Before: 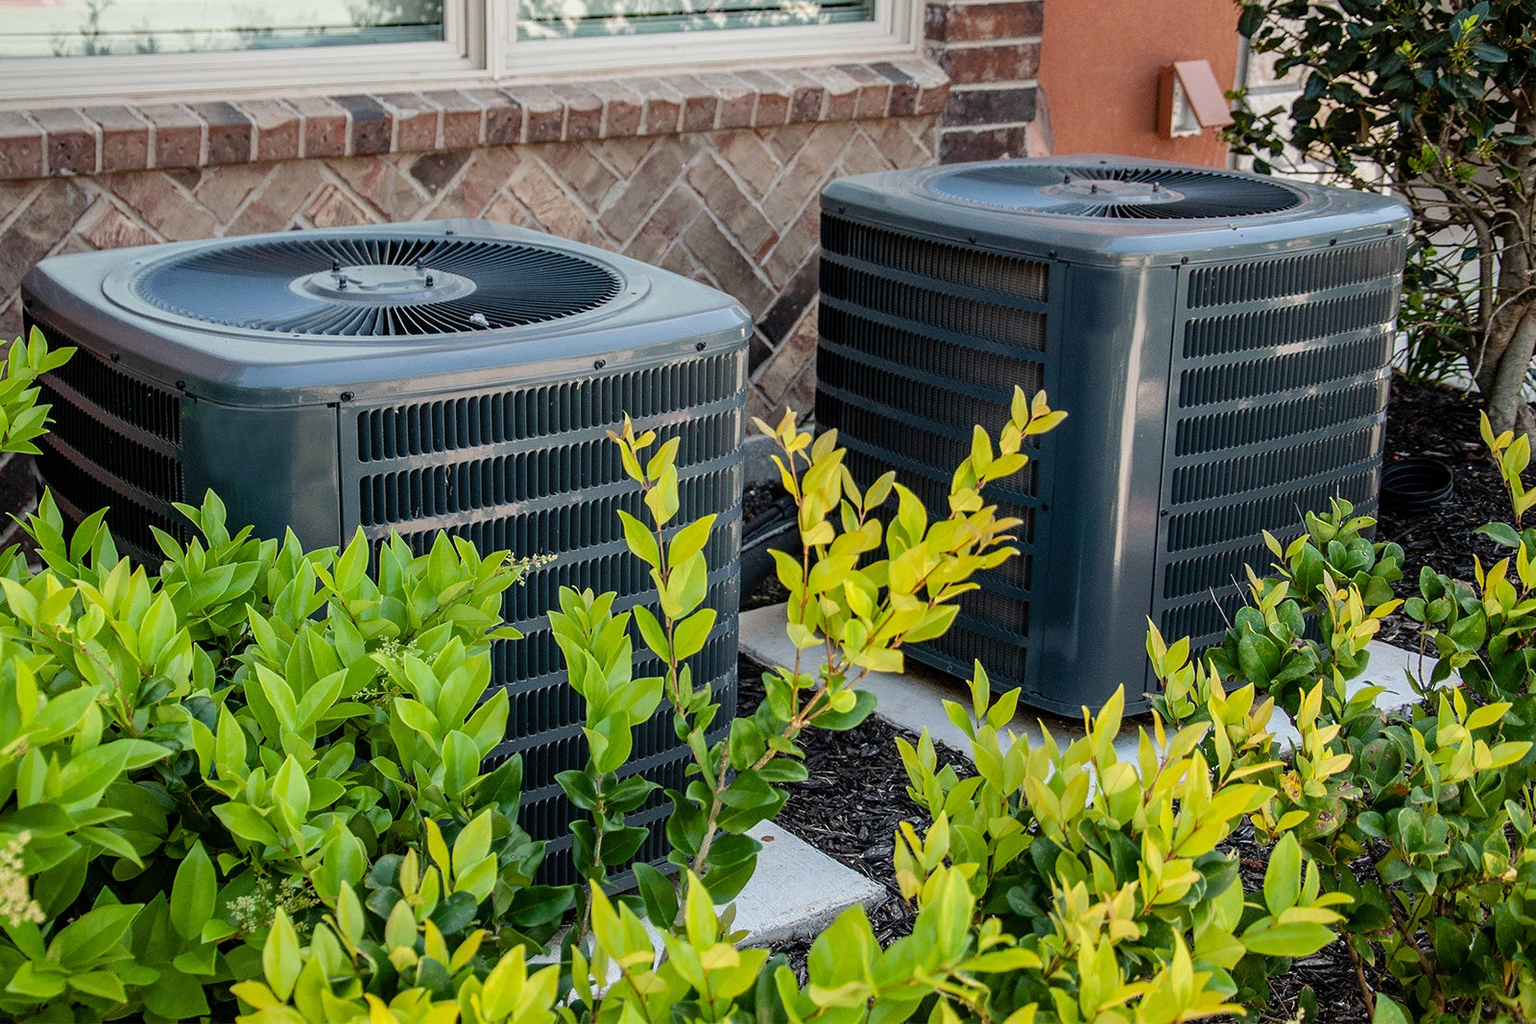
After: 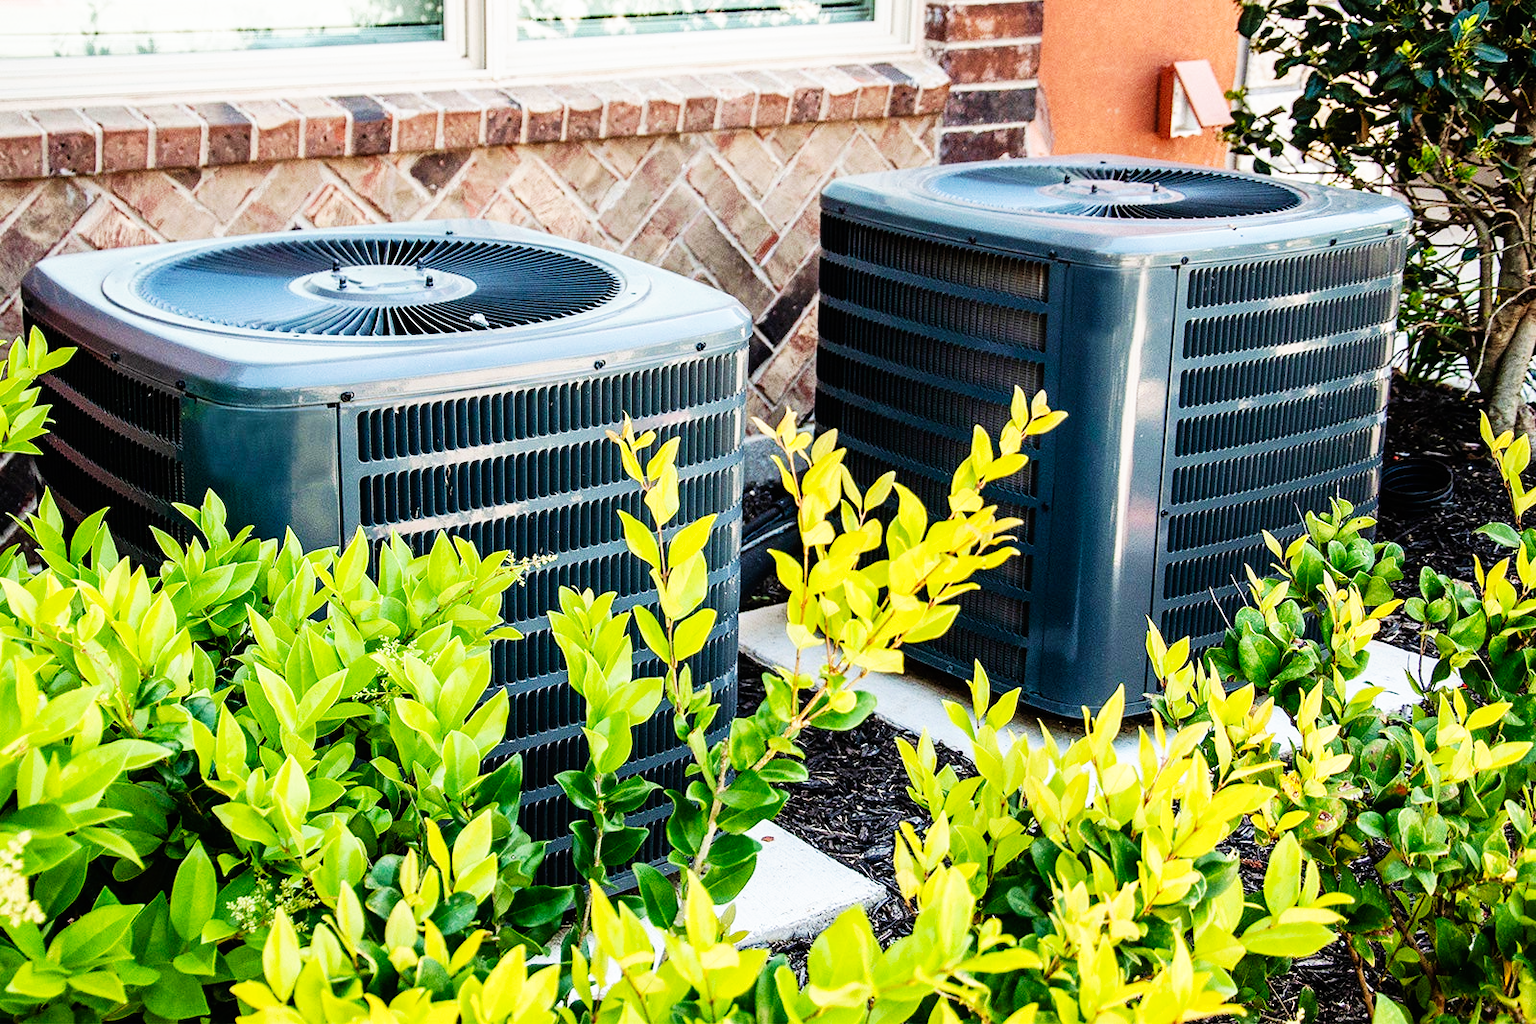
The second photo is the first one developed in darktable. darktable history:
base curve: curves: ch0 [(0, 0) (0.007, 0.004) (0.027, 0.03) (0.046, 0.07) (0.207, 0.54) (0.442, 0.872) (0.673, 0.972) (1, 1)], preserve colors none
velvia: strength 17%
